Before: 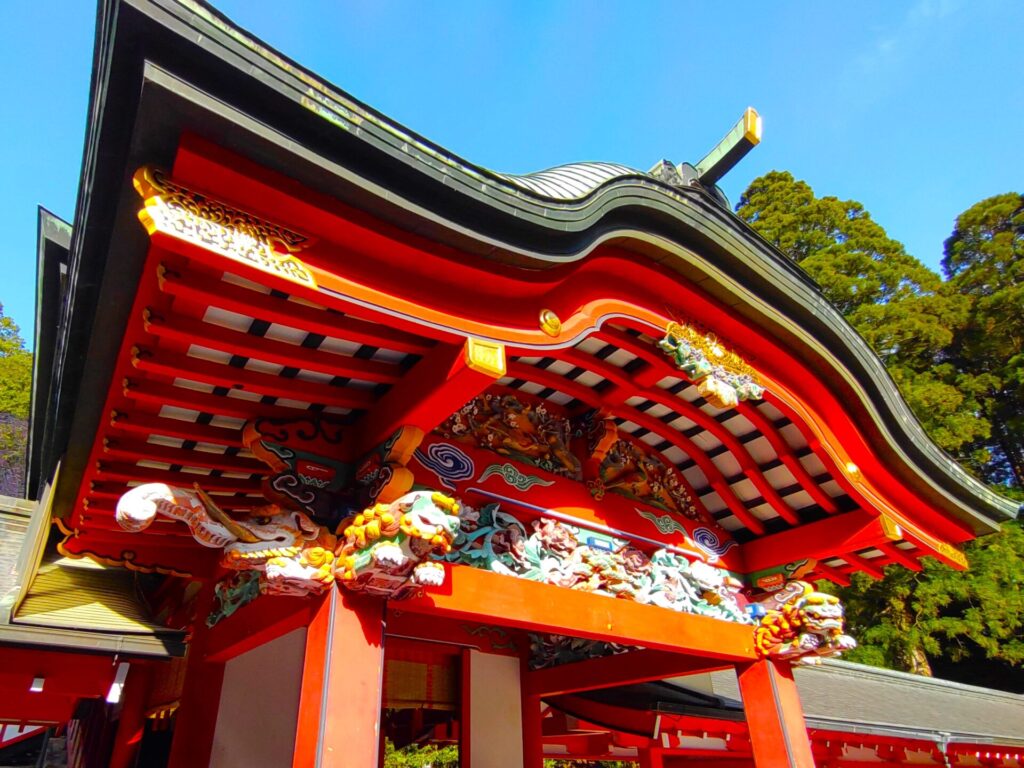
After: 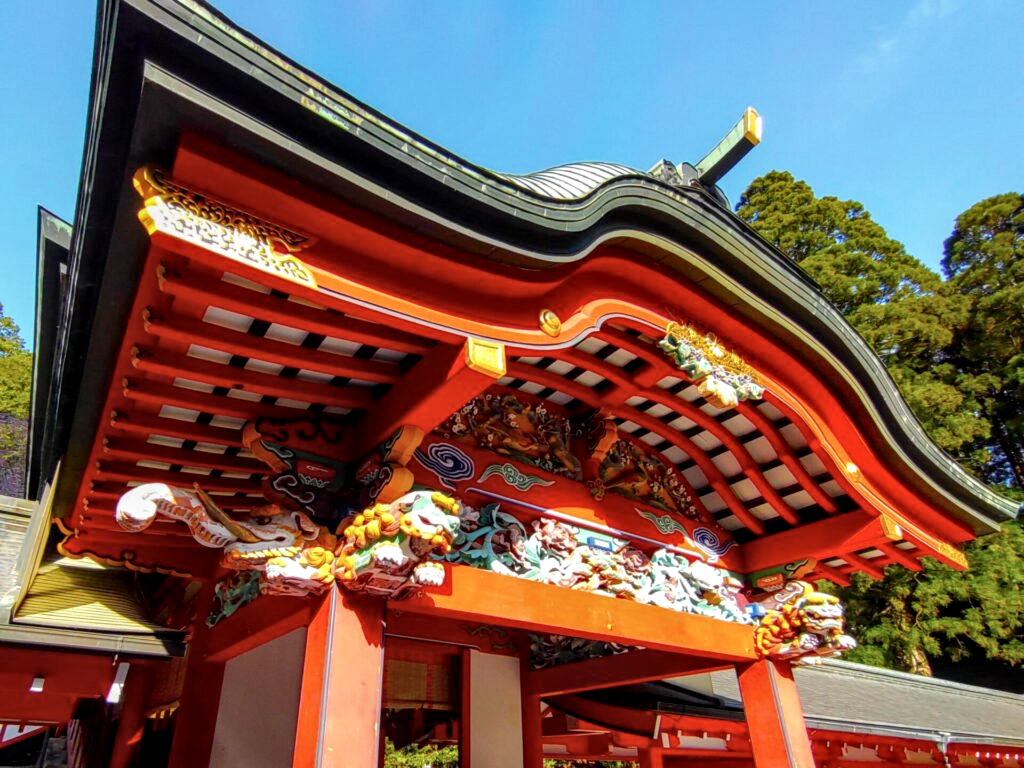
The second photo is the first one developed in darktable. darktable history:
local contrast: highlights 41%, shadows 61%, detail 136%, midtone range 0.515
contrast brightness saturation: saturation -0.097
